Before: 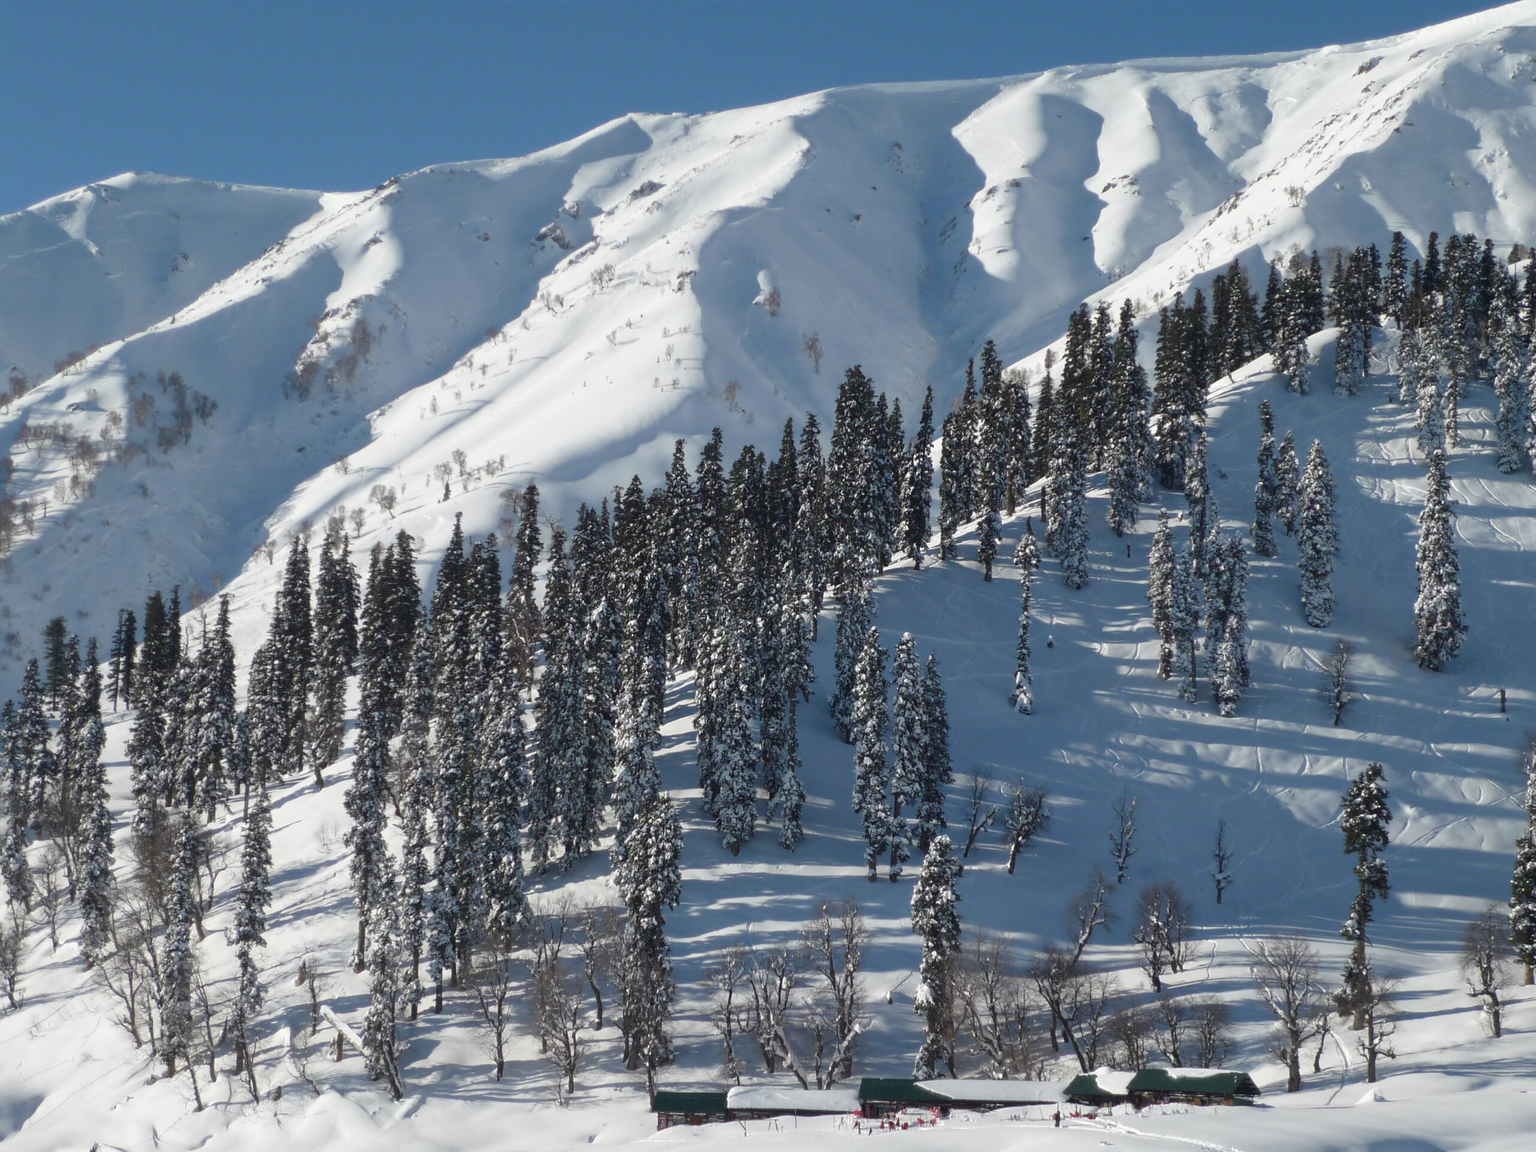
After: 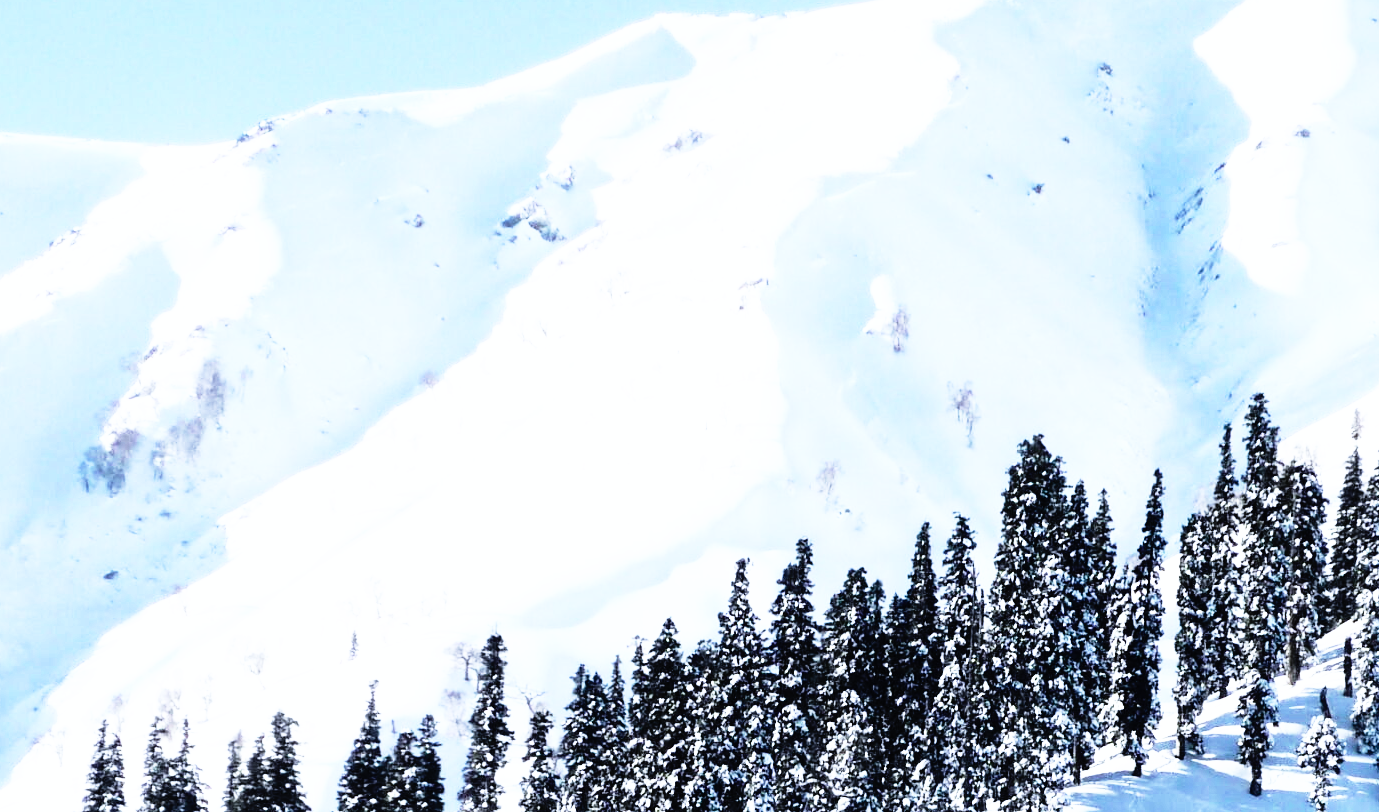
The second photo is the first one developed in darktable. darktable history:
white balance: red 0.926, green 1.003, blue 1.133
crop: left 15.306%, top 9.065%, right 30.789%, bottom 48.638%
tone equalizer: on, module defaults
rgb curve: curves: ch0 [(0, 0) (0.21, 0.15) (0.24, 0.21) (0.5, 0.75) (0.75, 0.96) (0.89, 0.99) (1, 1)]; ch1 [(0, 0.02) (0.21, 0.13) (0.25, 0.2) (0.5, 0.67) (0.75, 0.9) (0.89, 0.97) (1, 1)]; ch2 [(0, 0.02) (0.21, 0.13) (0.25, 0.2) (0.5, 0.67) (0.75, 0.9) (0.89, 0.97) (1, 1)], compensate middle gray true
base curve: curves: ch0 [(0, 0) (0.012, 0.01) (0.073, 0.168) (0.31, 0.711) (0.645, 0.957) (1, 1)], preserve colors none
